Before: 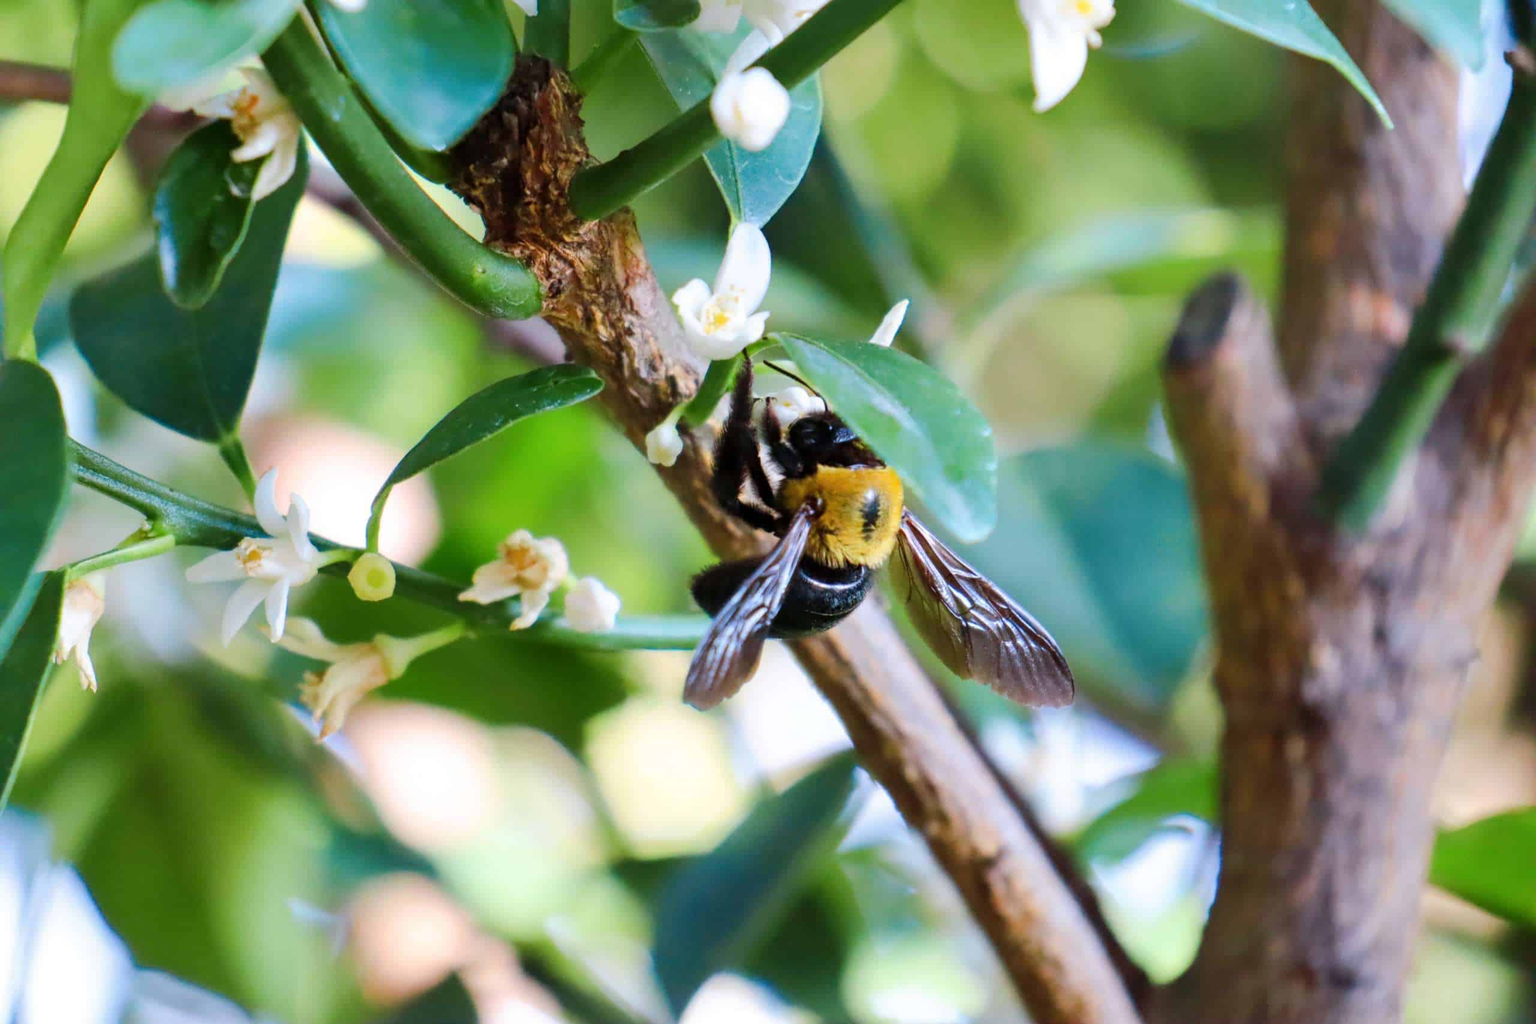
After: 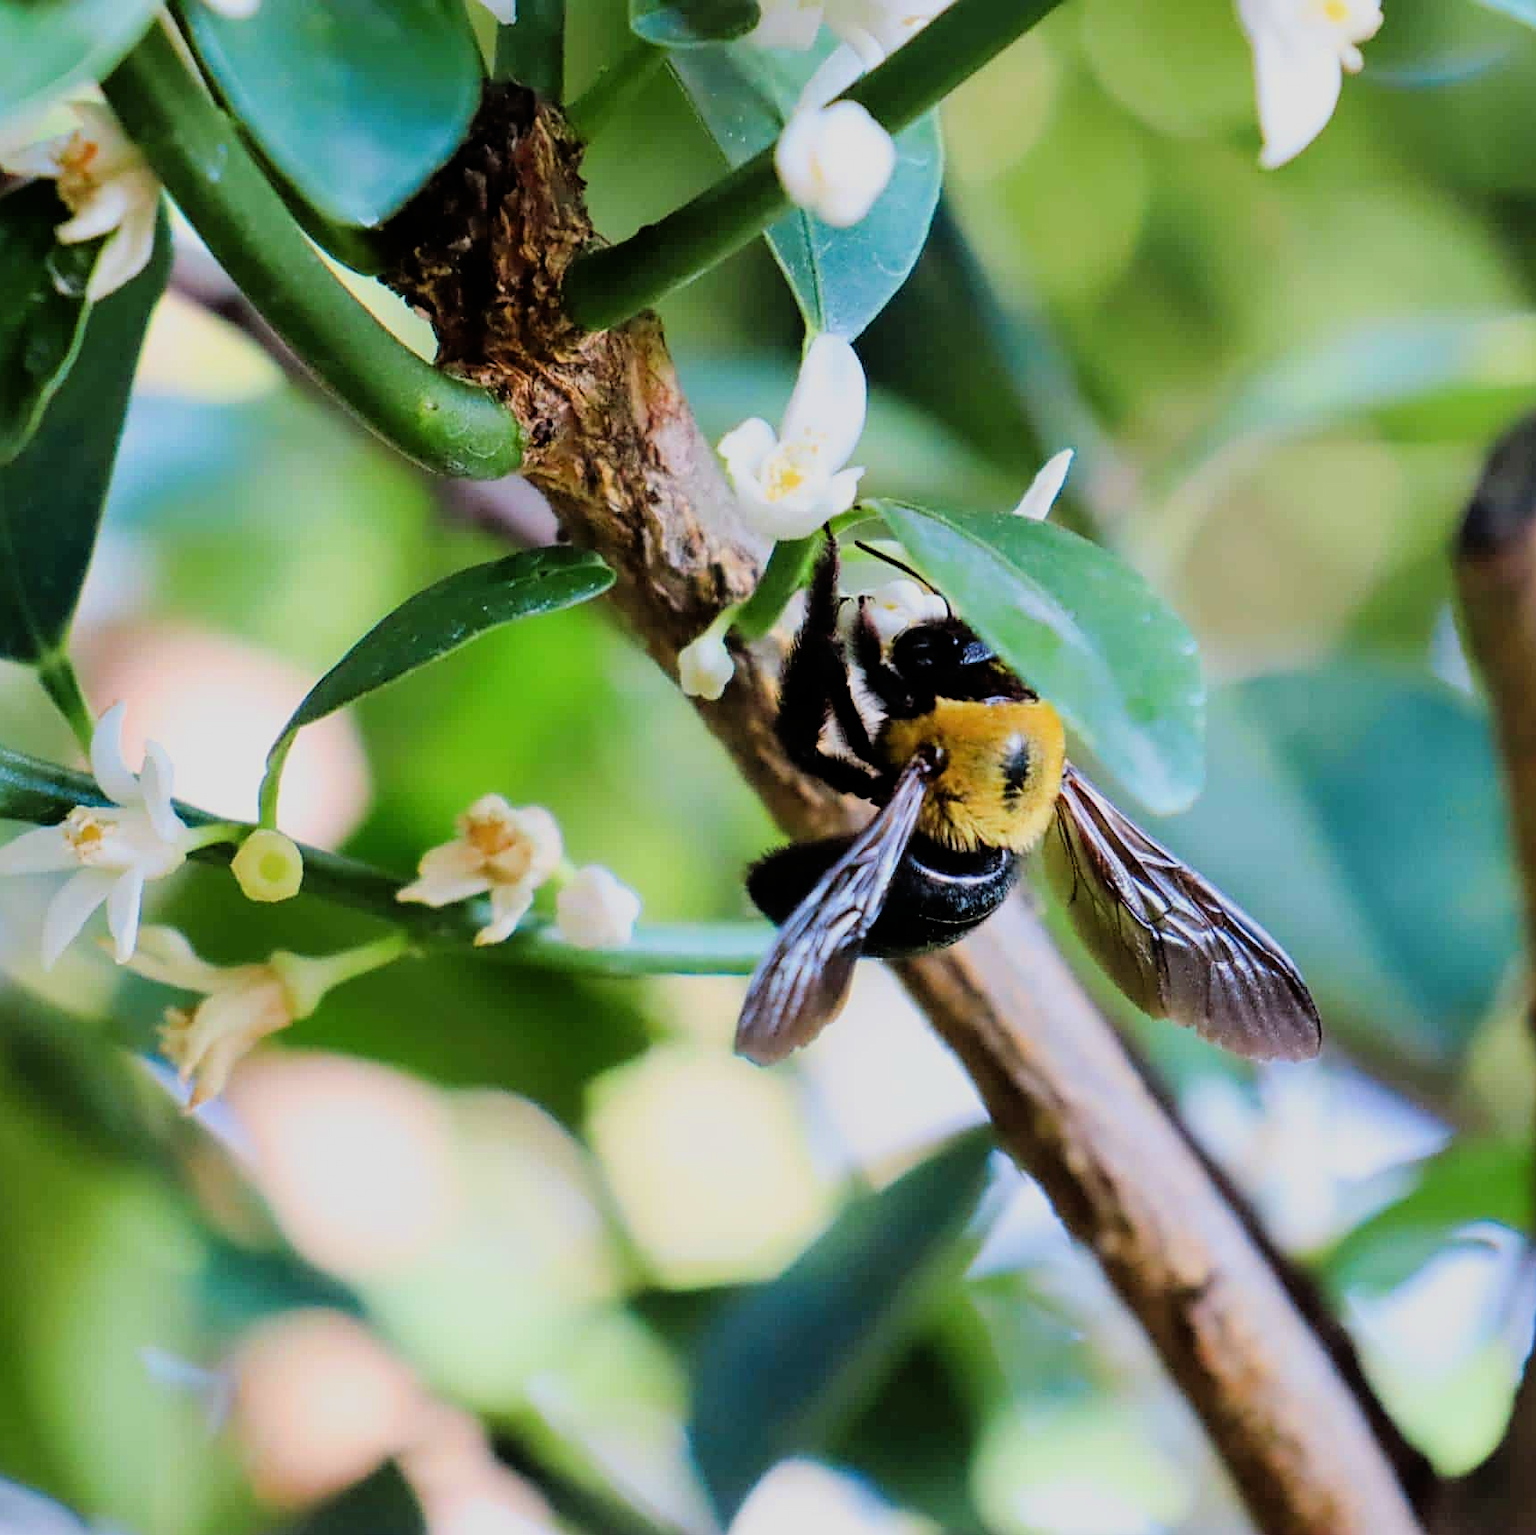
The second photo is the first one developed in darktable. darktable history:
filmic rgb: black relative exposure -7.75 EV, white relative exposure 4.4 EV, threshold 3 EV, hardness 3.76, latitude 50%, contrast 1.1, color science v5 (2021), contrast in shadows safe, contrast in highlights safe, enable highlight reconstruction true
sharpen: on, module defaults
crop and rotate: left 12.648%, right 20.685%
